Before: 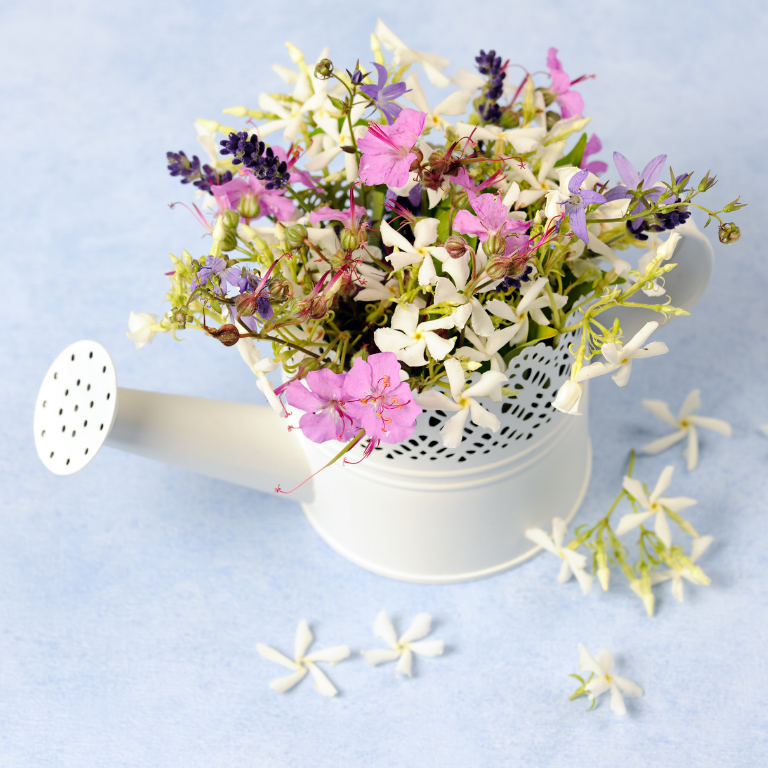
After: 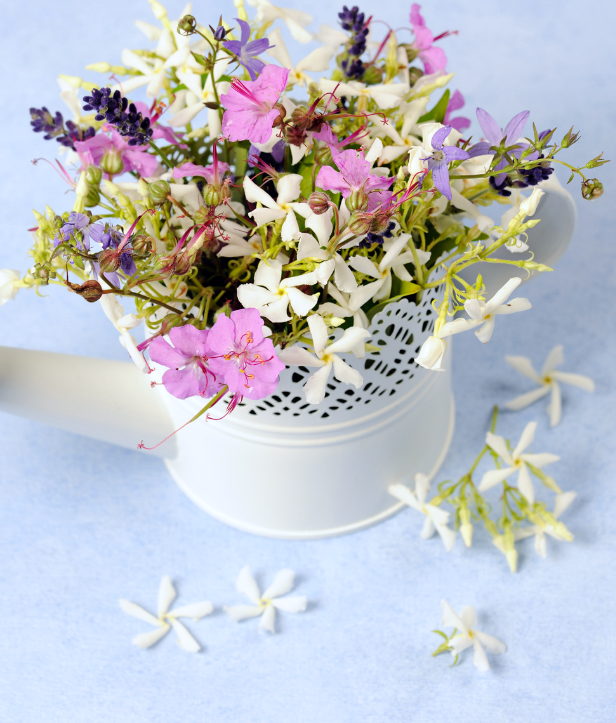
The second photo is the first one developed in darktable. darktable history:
crop and rotate: left 17.959%, top 5.771%, right 1.742%
white balance: red 0.974, blue 1.044
